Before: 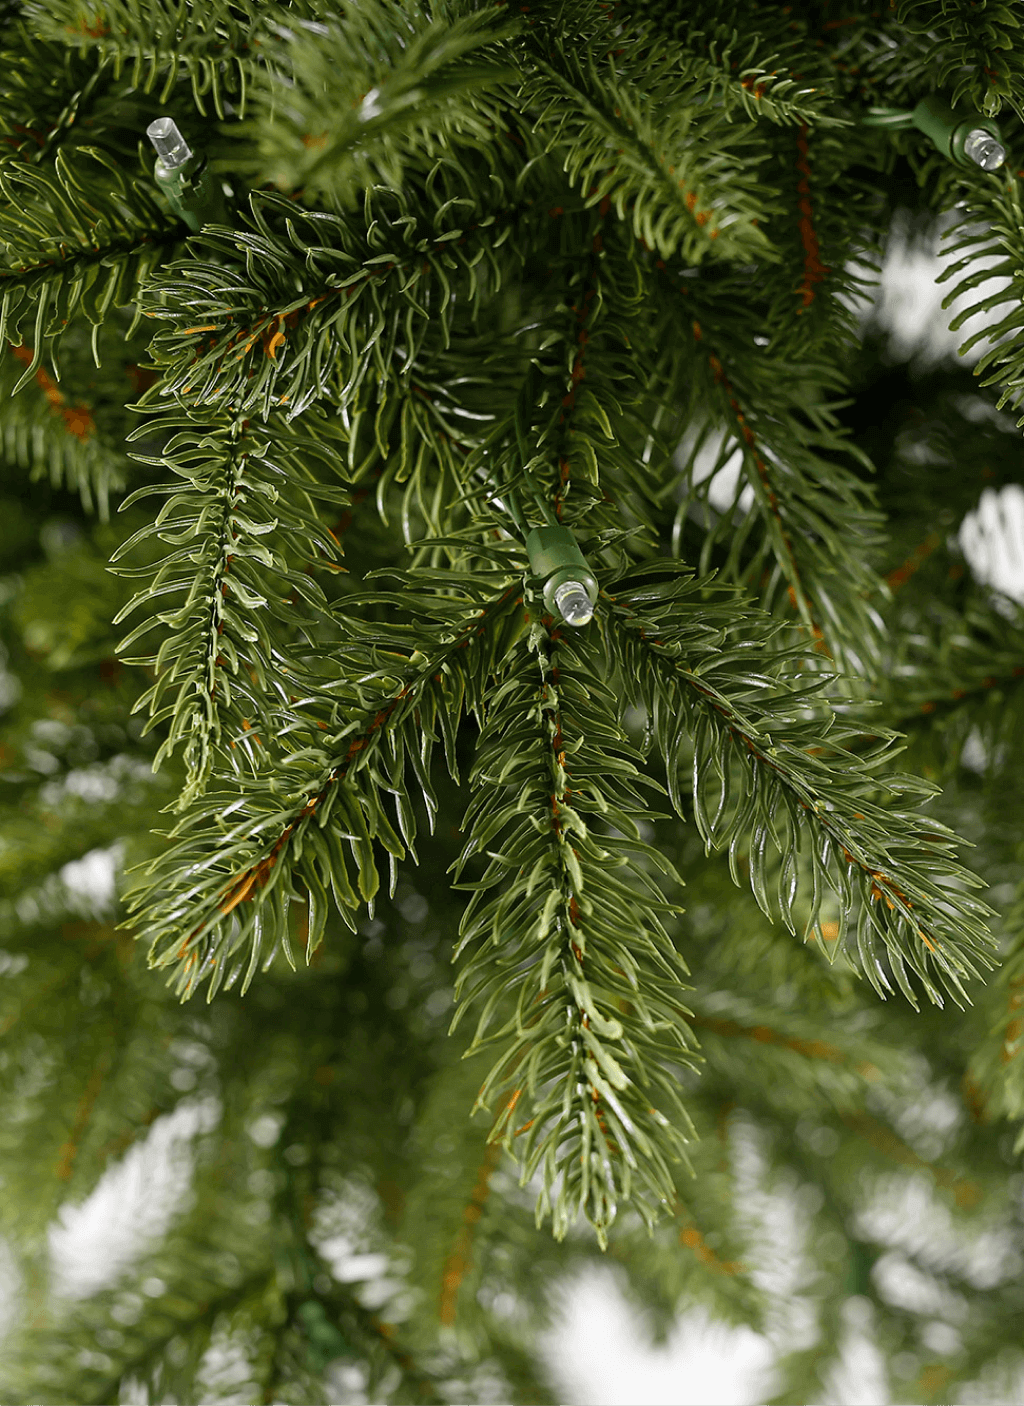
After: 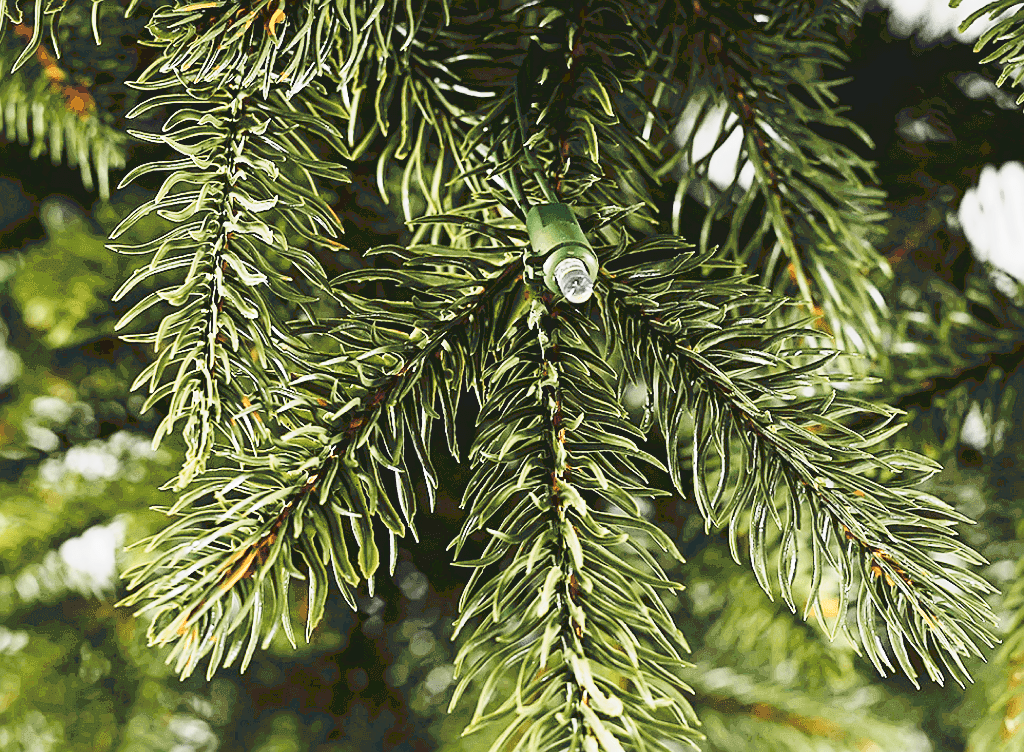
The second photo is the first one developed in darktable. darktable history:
tone curve: curves: ch0 [(0, 0) (0.003, 0.195) (0.011, 0.161) (0.025, 0.21) (0.044, 0.24) (0.069, 0.254) (0.1, 0.283) (0.136, 0.347) (0.177, 0.412) (0.224, 0.455) (0.277, 0.531) (0.335, 0.606) (0.399, 0.679) (0.468, 0.748) (0.543, 0.814) (0.623, 0.876) (0.709, 0.927) (0.801, 0.949) (0.898, 0.962) (1, 1)], preserve colors none
sharpen: on, module defaults
crop and rotate: top 23.043%, bottom 23.437%
filmic rgb: black relative exposure -4 EV, white relative exposure 3 EV, hardness 3.02, contrast 1.4
color balance: output saturation 110%
